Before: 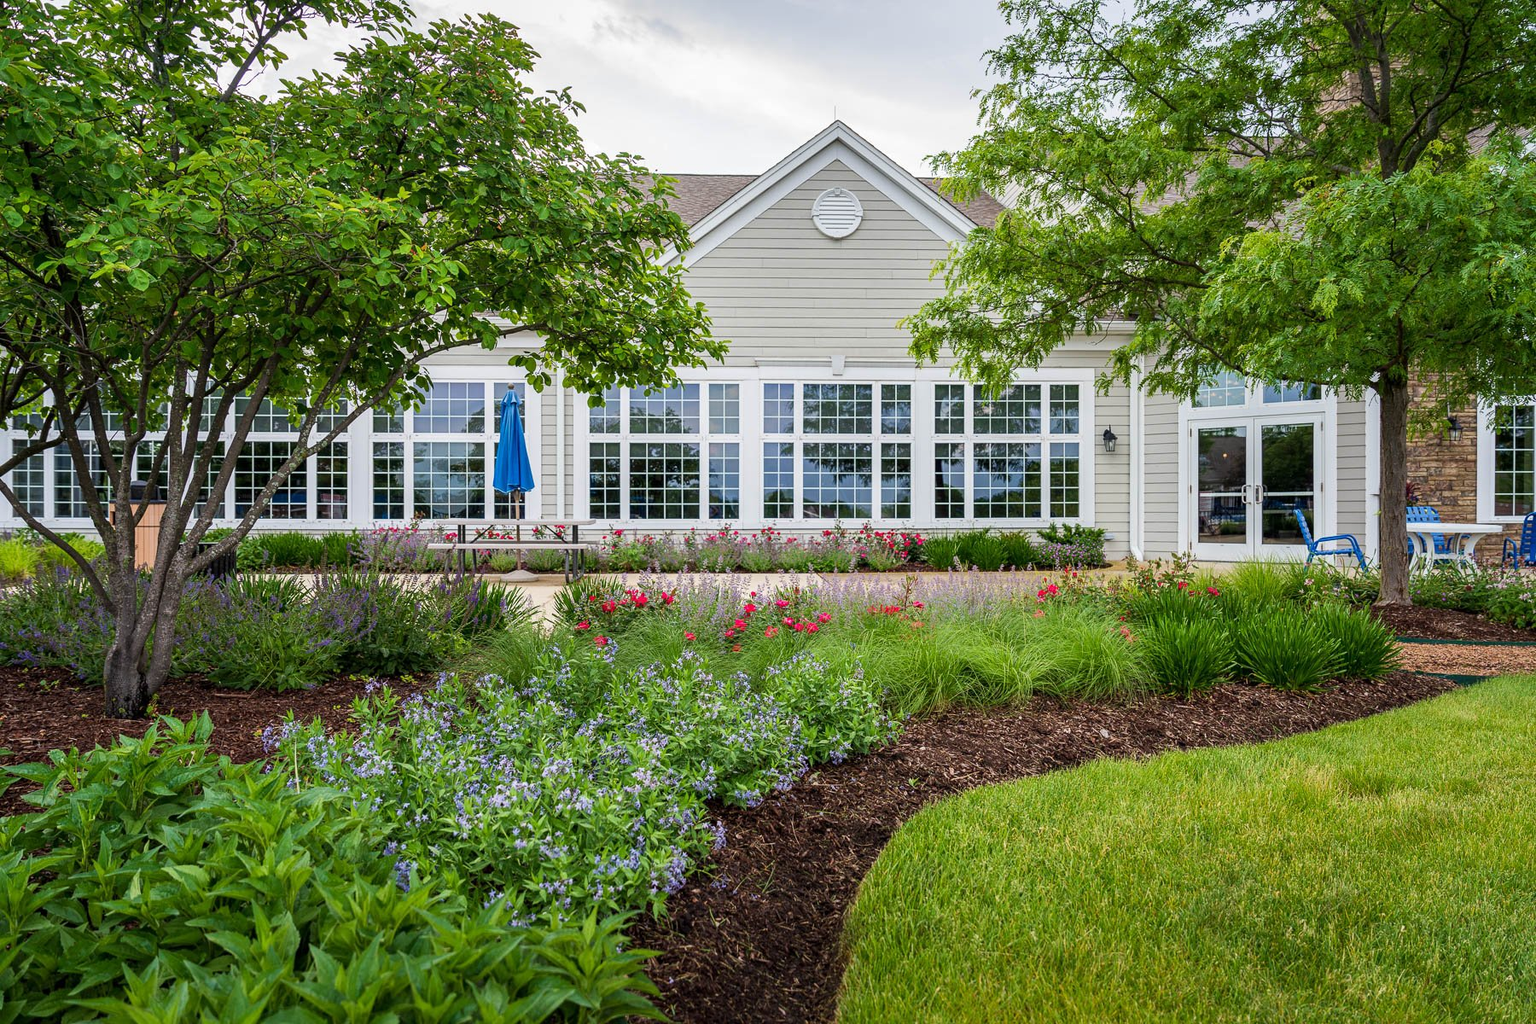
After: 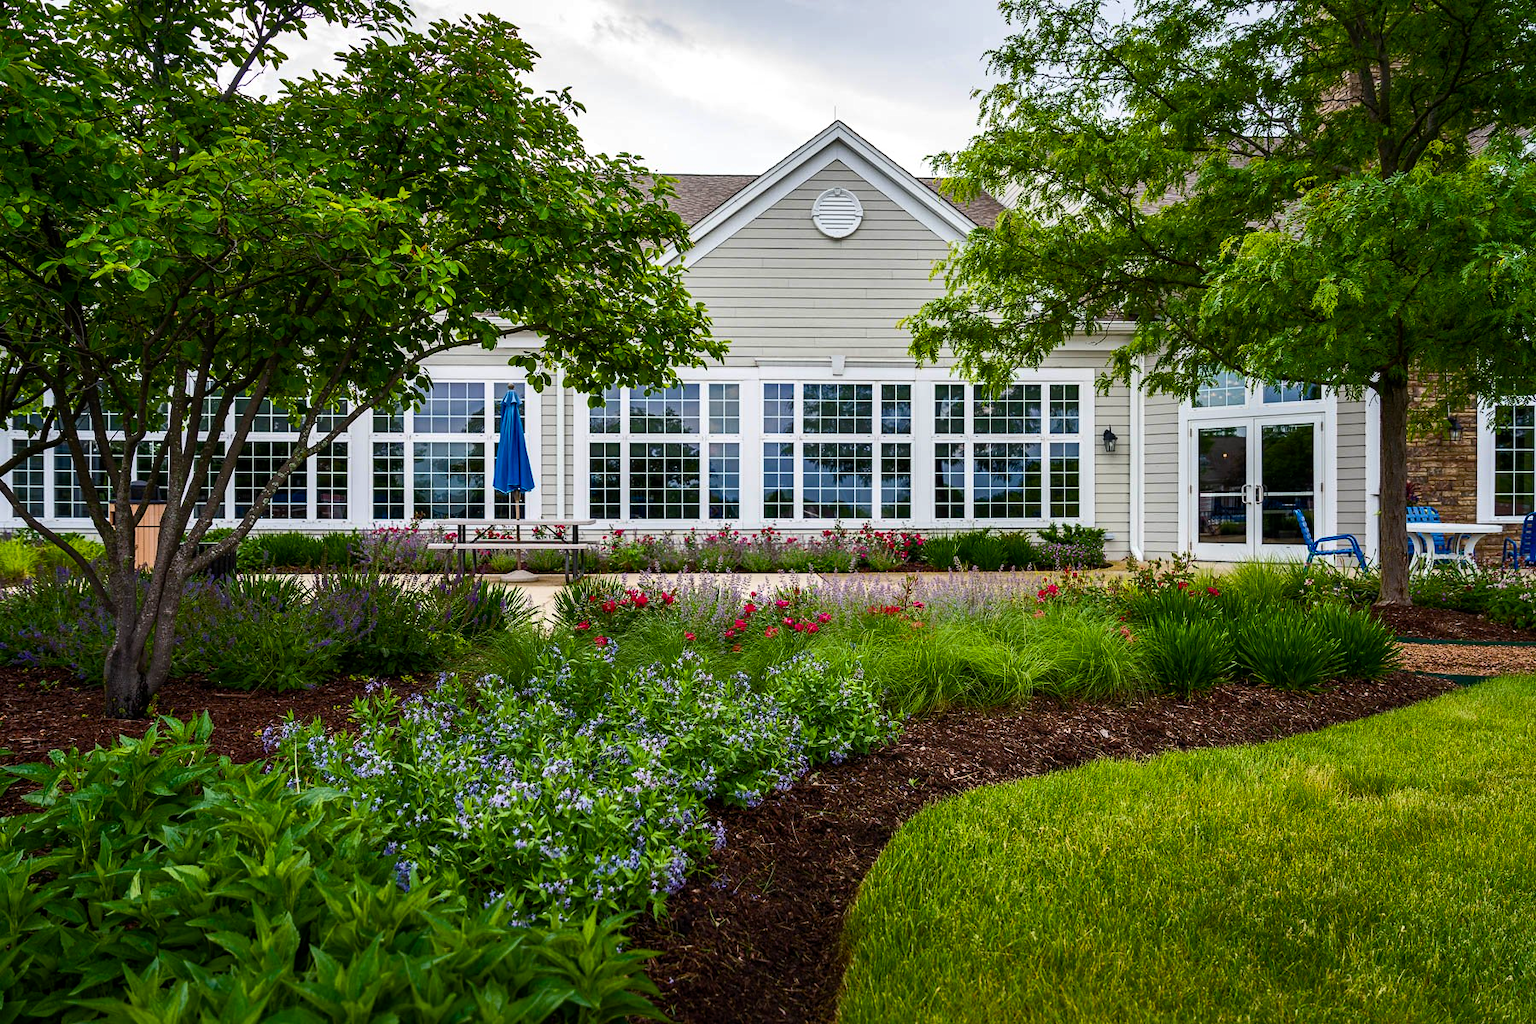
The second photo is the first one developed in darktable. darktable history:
color balance rgb: power › hue 62.37°, linear chroma grading › global chroma 15.487%, perceptual saturation grading › global saturation 20%, perceptual saturation grading › highlights -25.69%, perceptual saturation grading › shadows 25.953%, perceptual brilliance grading › highlights 3.37%, perceptual brilliance grading › mid-tones -18.106%, perceptual brilliance grading › shadows -41.384%, global vibrance 20%
